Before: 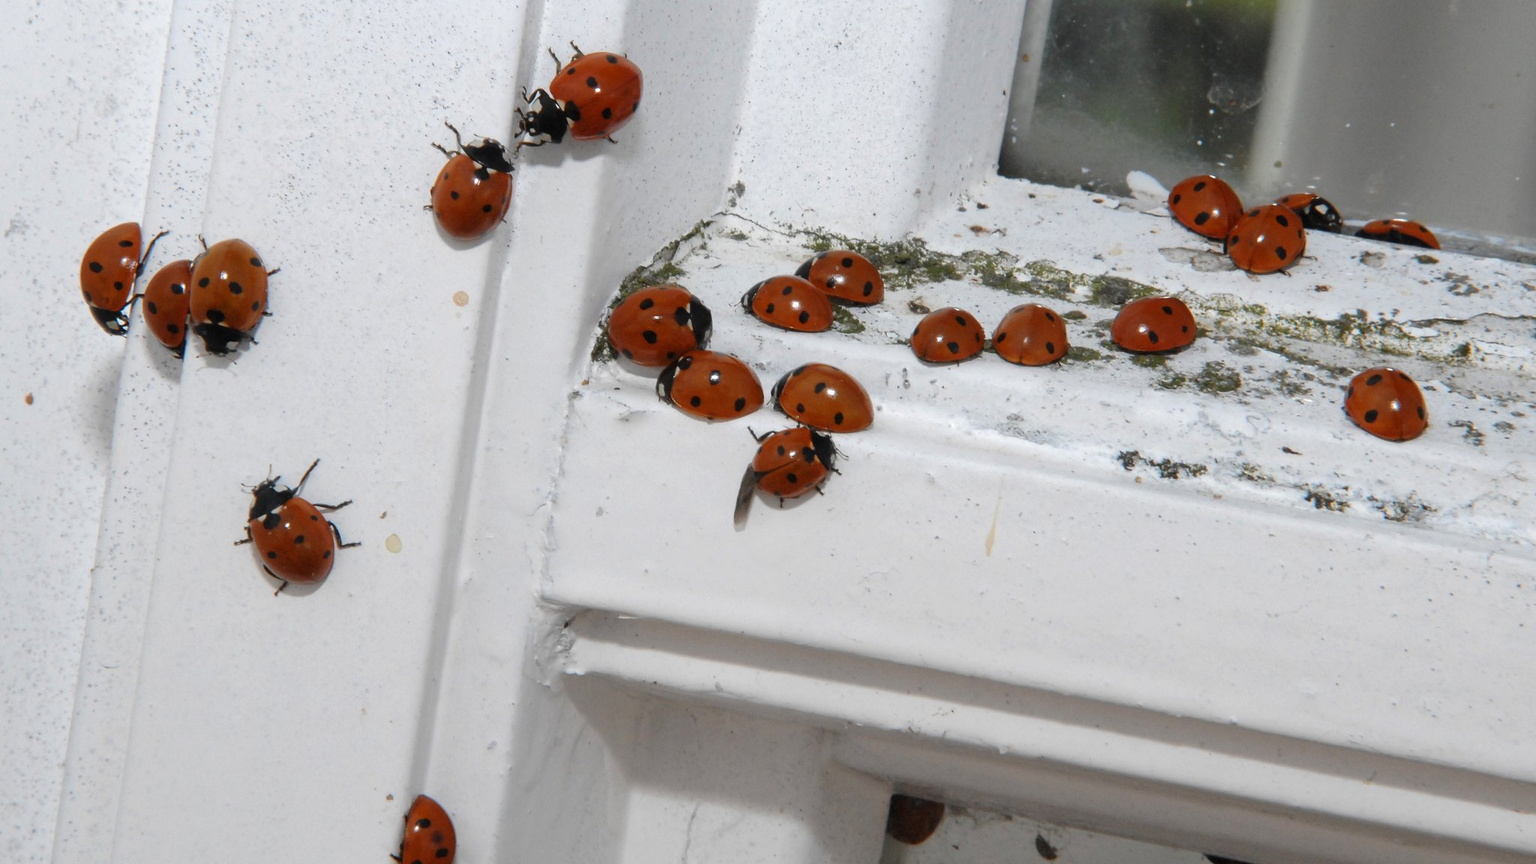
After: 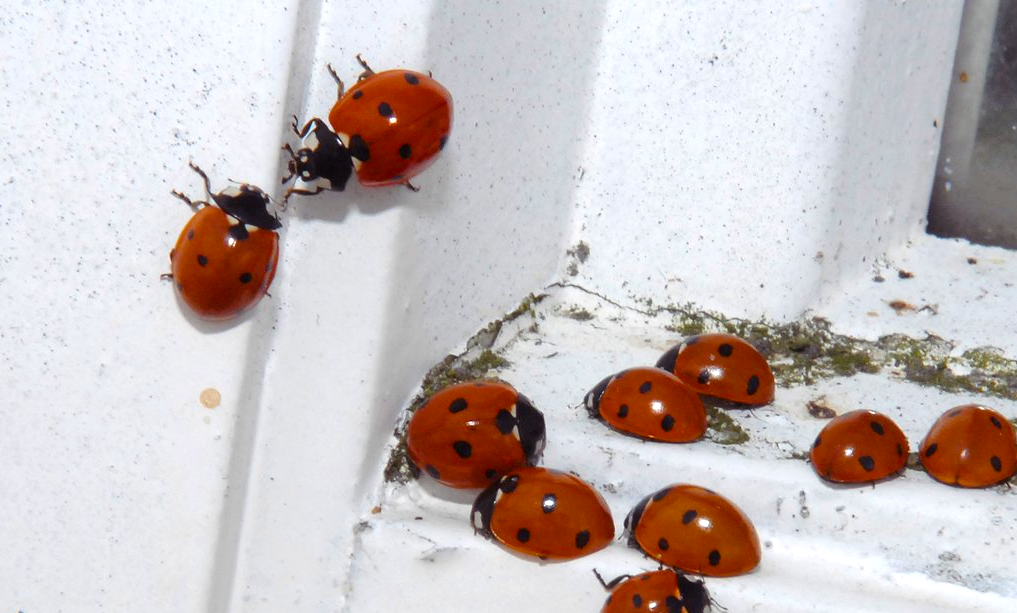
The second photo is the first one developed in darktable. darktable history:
color balance rgb: shadows lift › chroma 6.103%, shadows lift › hue 304.54°, perceptual saturation grading › global saturation 31.207%, global vibrance 14.765%
exposure: exposure 0.298 EV, compensate highlight preservation false
crop: left 19.747%, right 30.586%, bottom 46.743%
